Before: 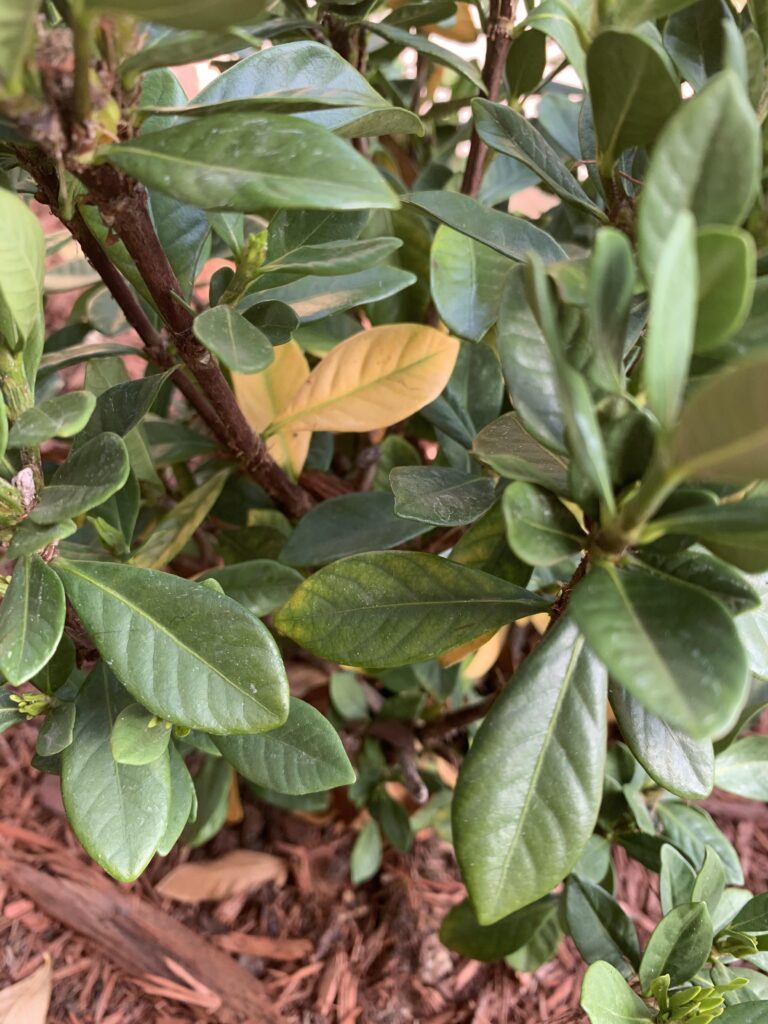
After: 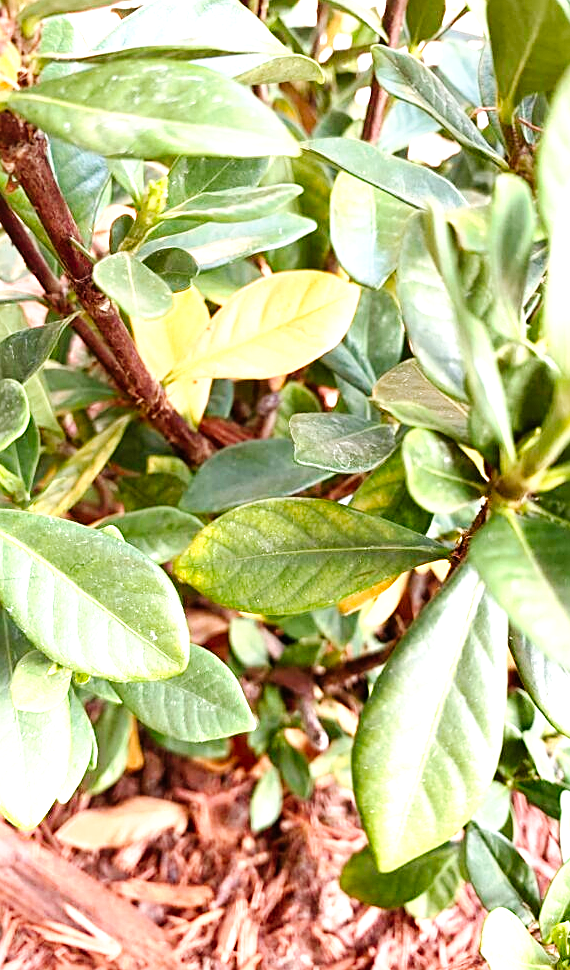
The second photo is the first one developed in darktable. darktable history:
tone curve: curves: ch0 [(0, 0) (0.003, 0.004) (0.011, 0.006) (0.025, 0.011) (0.044, 0.017) (0.069, 0.029) (0.1, 0.047) (0.136, 0.07) (0.177, 0.121) (0.224, 0.182) (0.277, 0.257) (0.335, 0.342) (0.399, 0.432) (0.468, 0.526) (0.543, 0.621) (0.623, 0.711) (0.709, 0.792) (0.801, 0.87) (0.898, 0.951) (1, 1)], preserve colors none
exposure: black level correction 0, exposure 1.55 EV, compensate exposure bias true, compensate highlight preservation false
crop and rotate: left 13.15%, top 5.251%, right 12.609%
sharpen: on, module defaults
